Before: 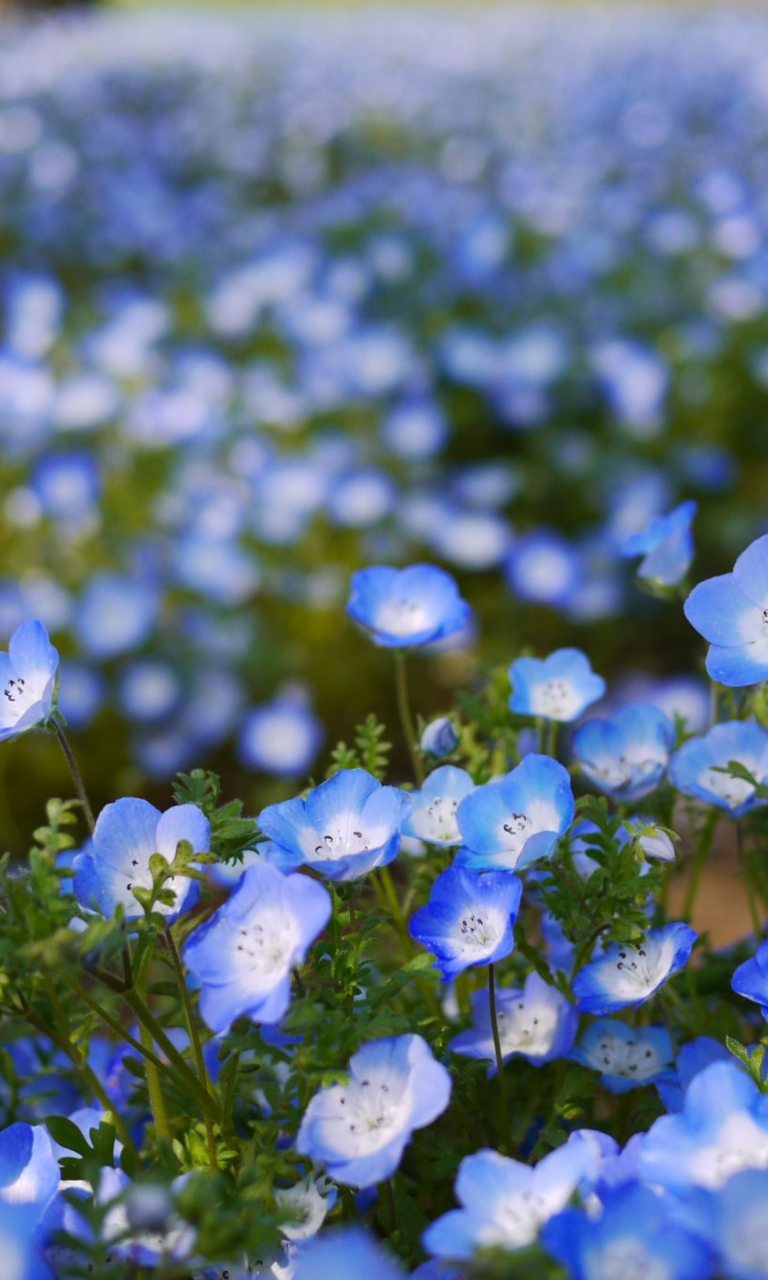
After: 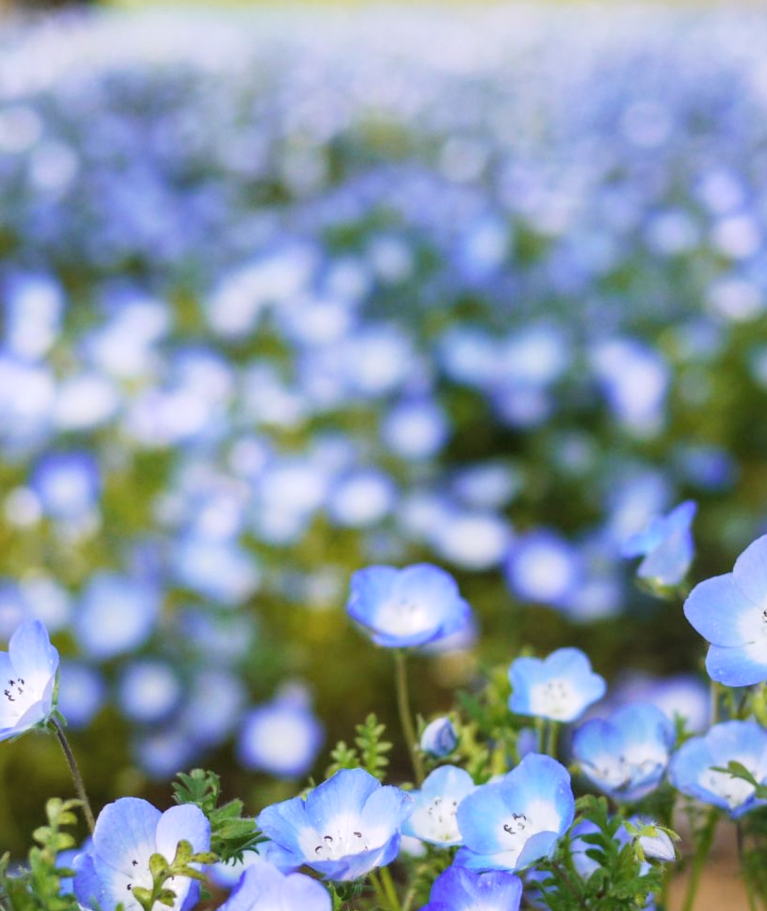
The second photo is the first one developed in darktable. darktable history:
tone curve: curves: ch0 [(0, 0.009) (0.037, 0.035) (0.131, 0.126) (0.275, 0.28) (0.476, 0.514) (0.617, 0.667) (0.704, 0.759) (0.813, 0.863) (0.911, 0.931) (0.997, 1)]; ch1 [(0, 0) (0.318, 0.271) (0.444, 0.438) (0.493, 0.496) (0.508, 0.5) (0.534, 0.535) (0.57, 0.582) (0.65, 0.664) (0.746, 0.764) (1, 1)]; ch2 [(0, 0) (0.246, 0.24) (0.36, 0.381) (0.415, 0.434) (0.476, 0.492) (0.502, 0.499) (0.522, 0.518) (0.533, 0.534) (0.586, 0.598) (0.634, 0.643) (0.706, 0.717) (0.853, 0.83) (1, 0.951)], preserve colors none
crop: right 0%, bottom 28.777%
contrast brightness saturation: brightness 0.151
local contrast: on, module defaults
